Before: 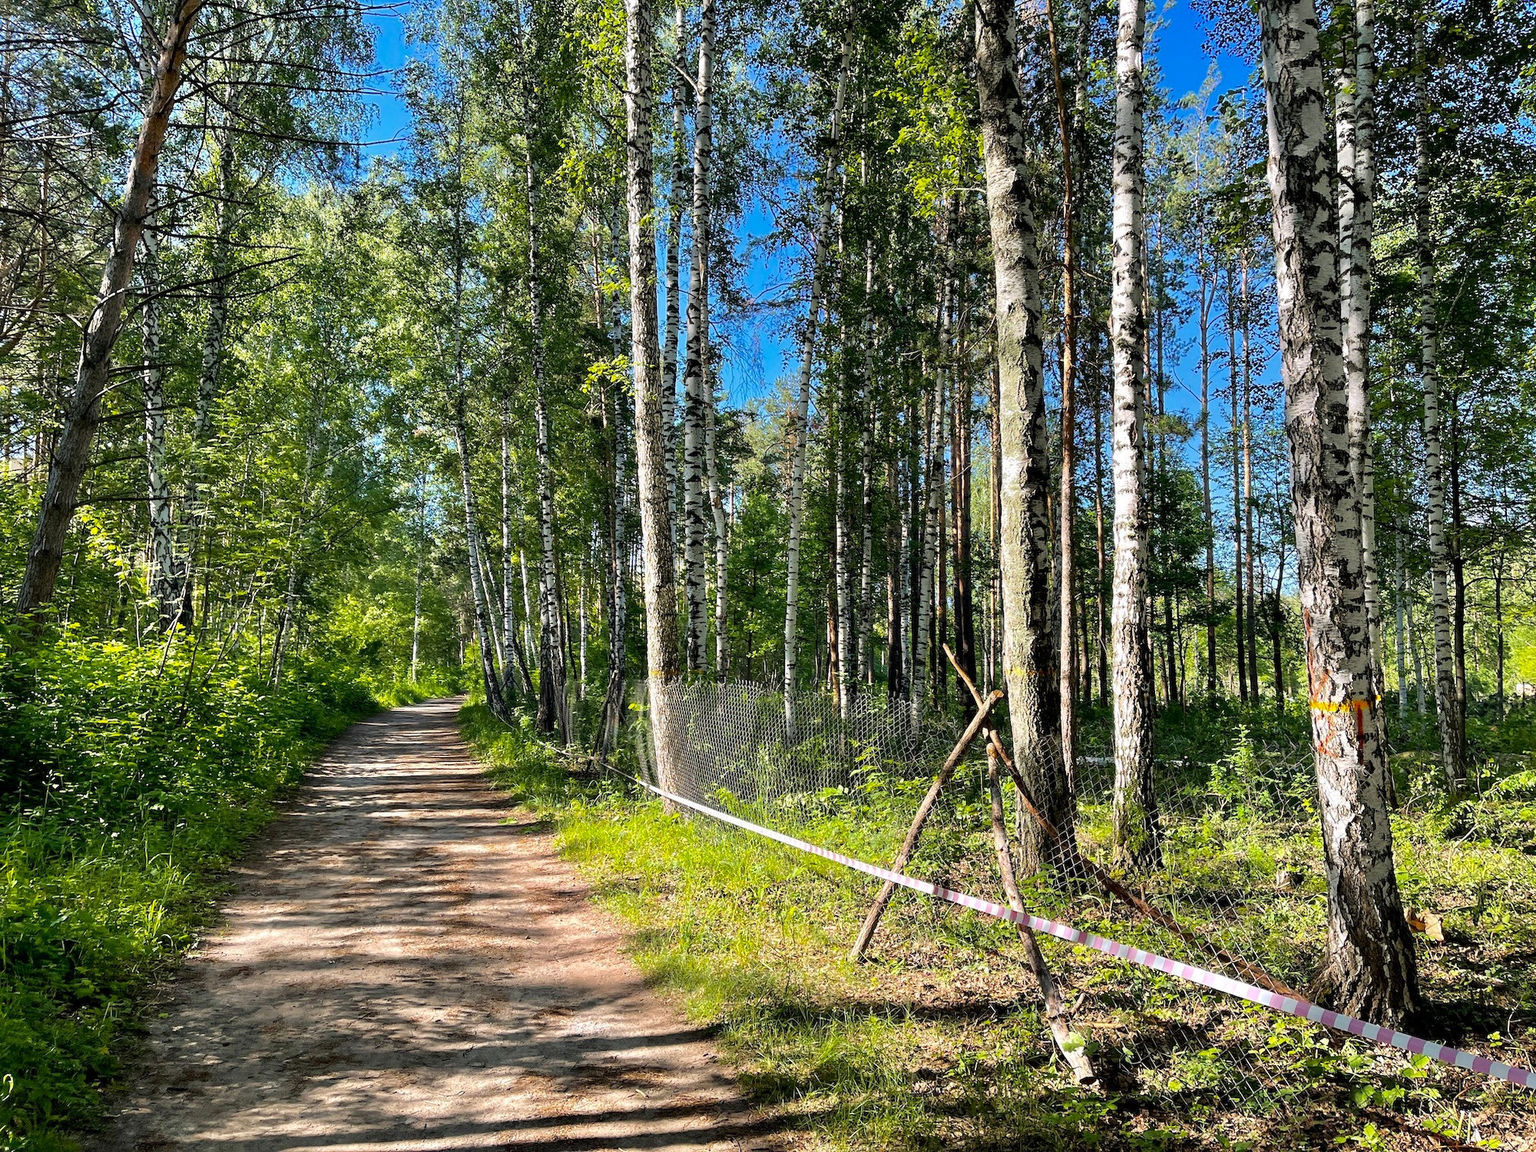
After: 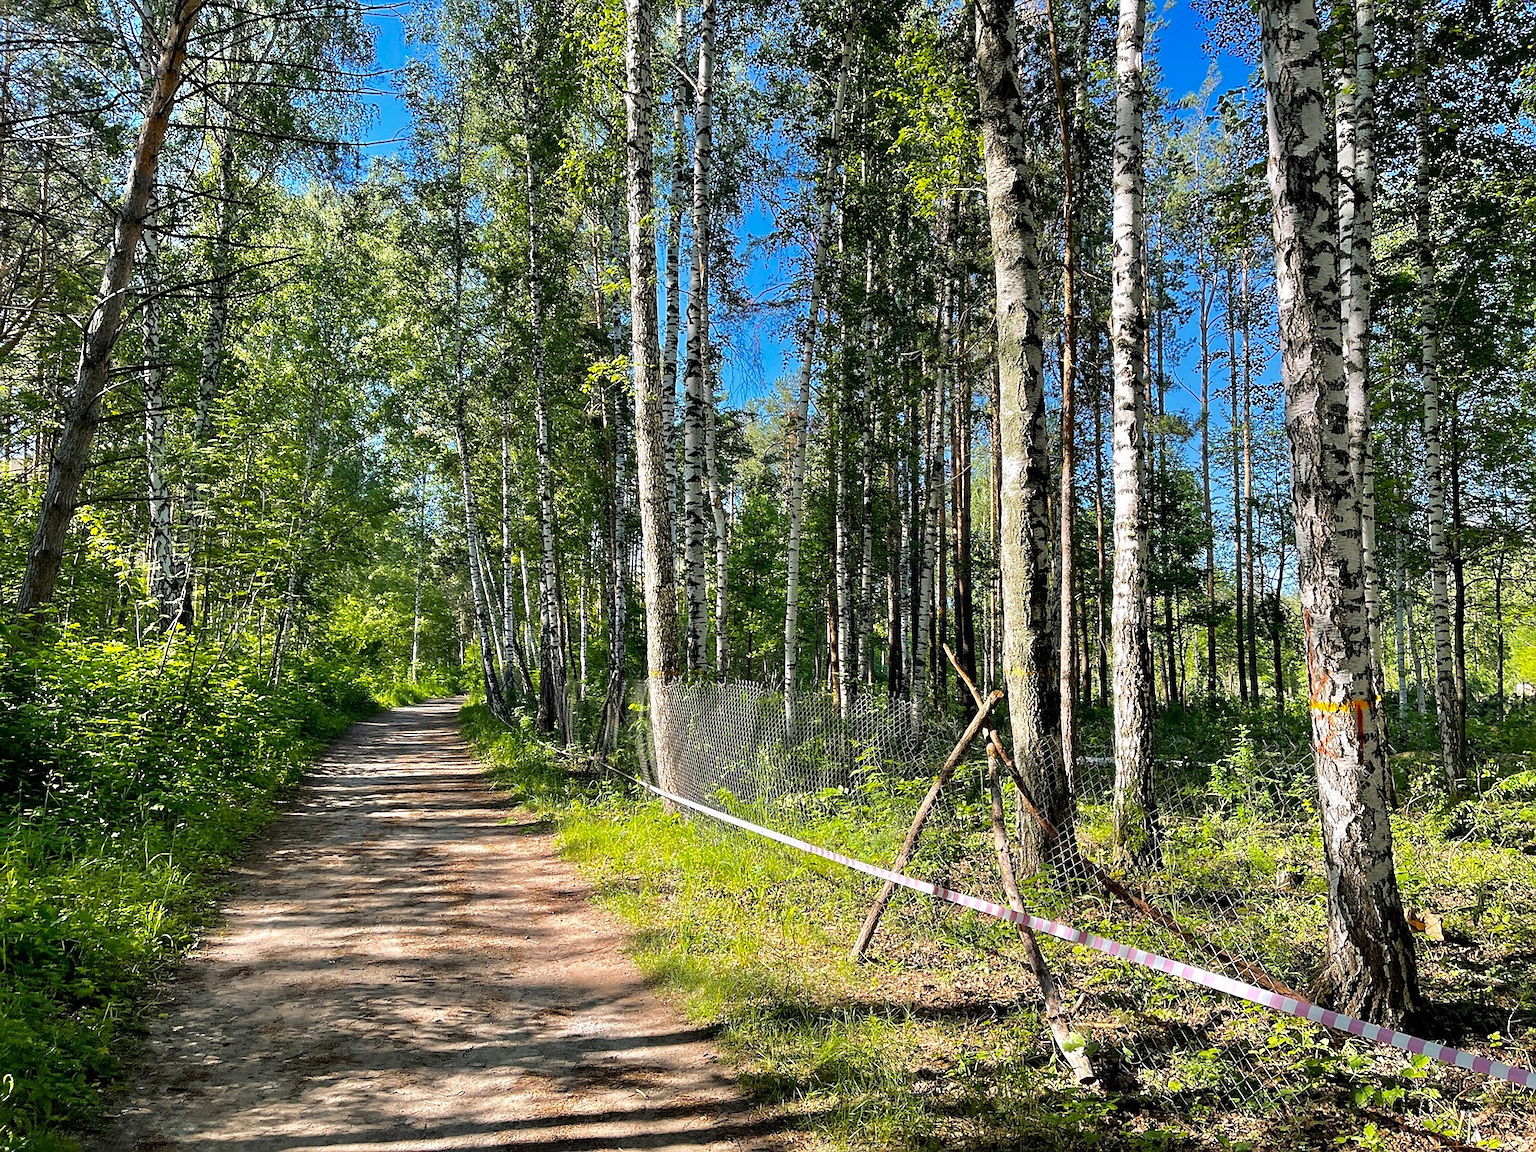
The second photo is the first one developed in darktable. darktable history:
sharpen: radius 1.47, amount 0.405, threshold 1.734
